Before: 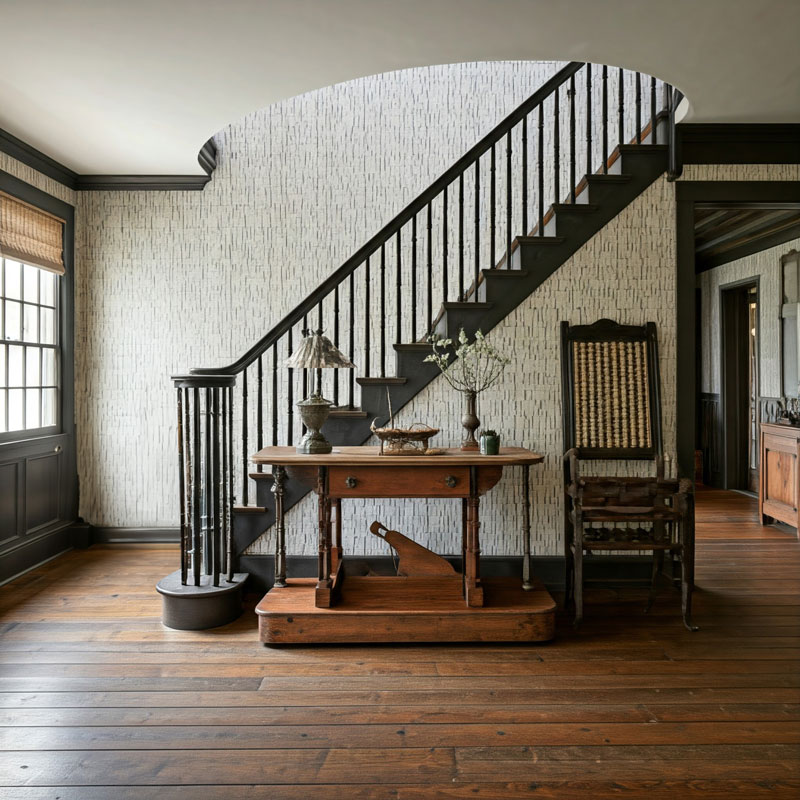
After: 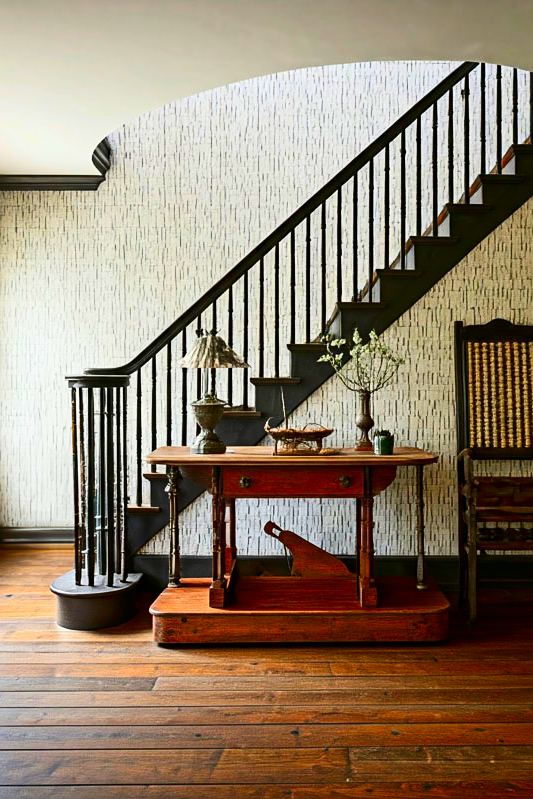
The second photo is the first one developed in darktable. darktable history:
sharpen: amount 0.2
crop and rotate: left 13.409%, right 19.924%
contrast brightness saturation: contrast 0.26, brightness 0.02, saturation 0.87
